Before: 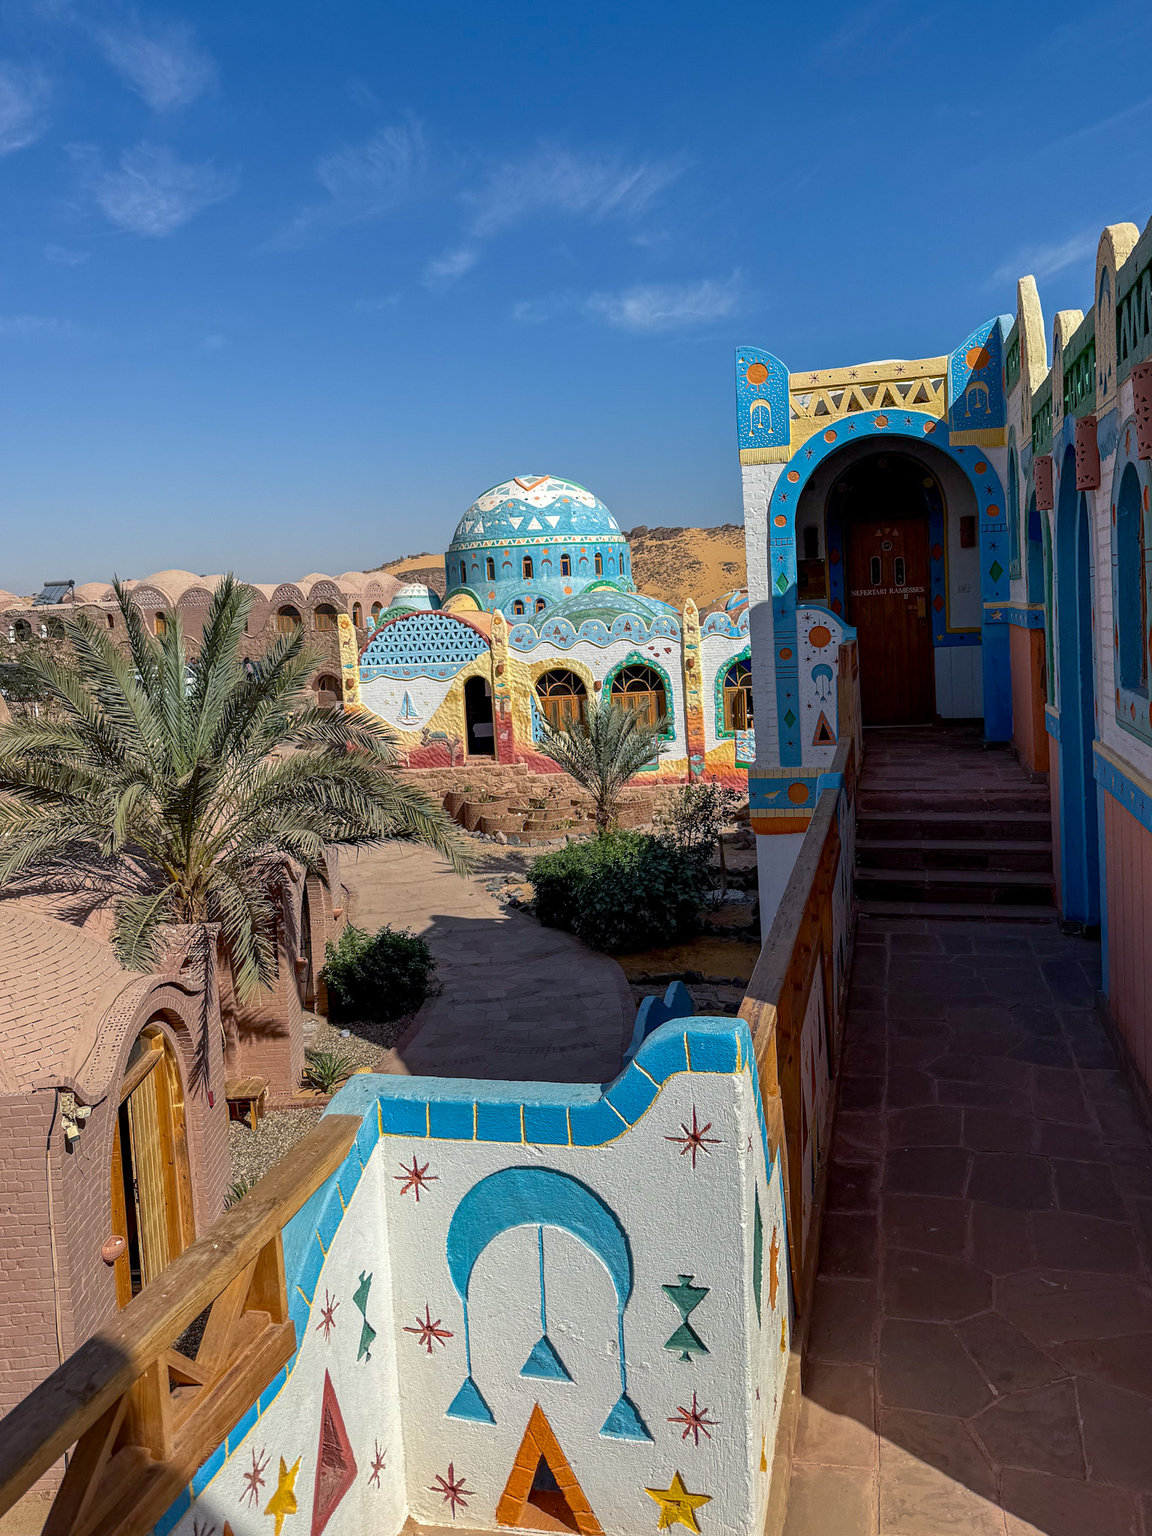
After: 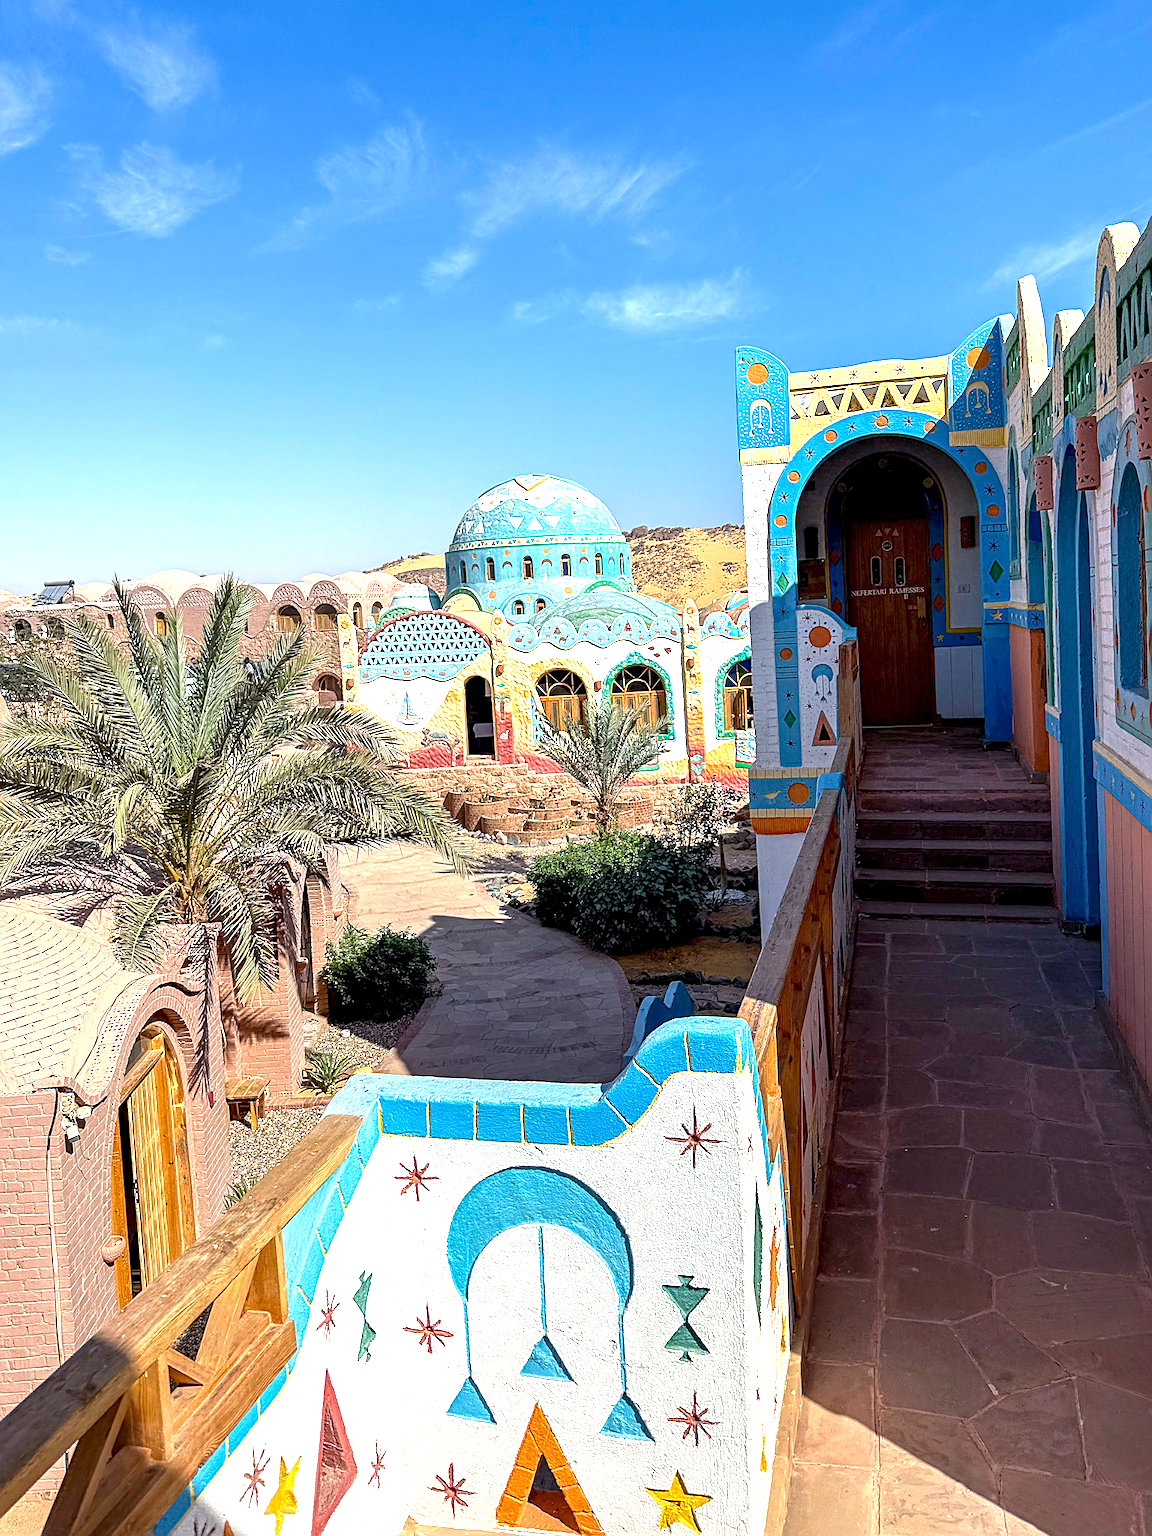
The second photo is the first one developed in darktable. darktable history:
local contrast: highlights 100%, shadows 100%, detail 120%, midtone range 0.2
sharpen: on, module defaults
exposure: black level correction 0, exposure 1.3 EV, compensate exposure bias true, compensate highlight preservation false
